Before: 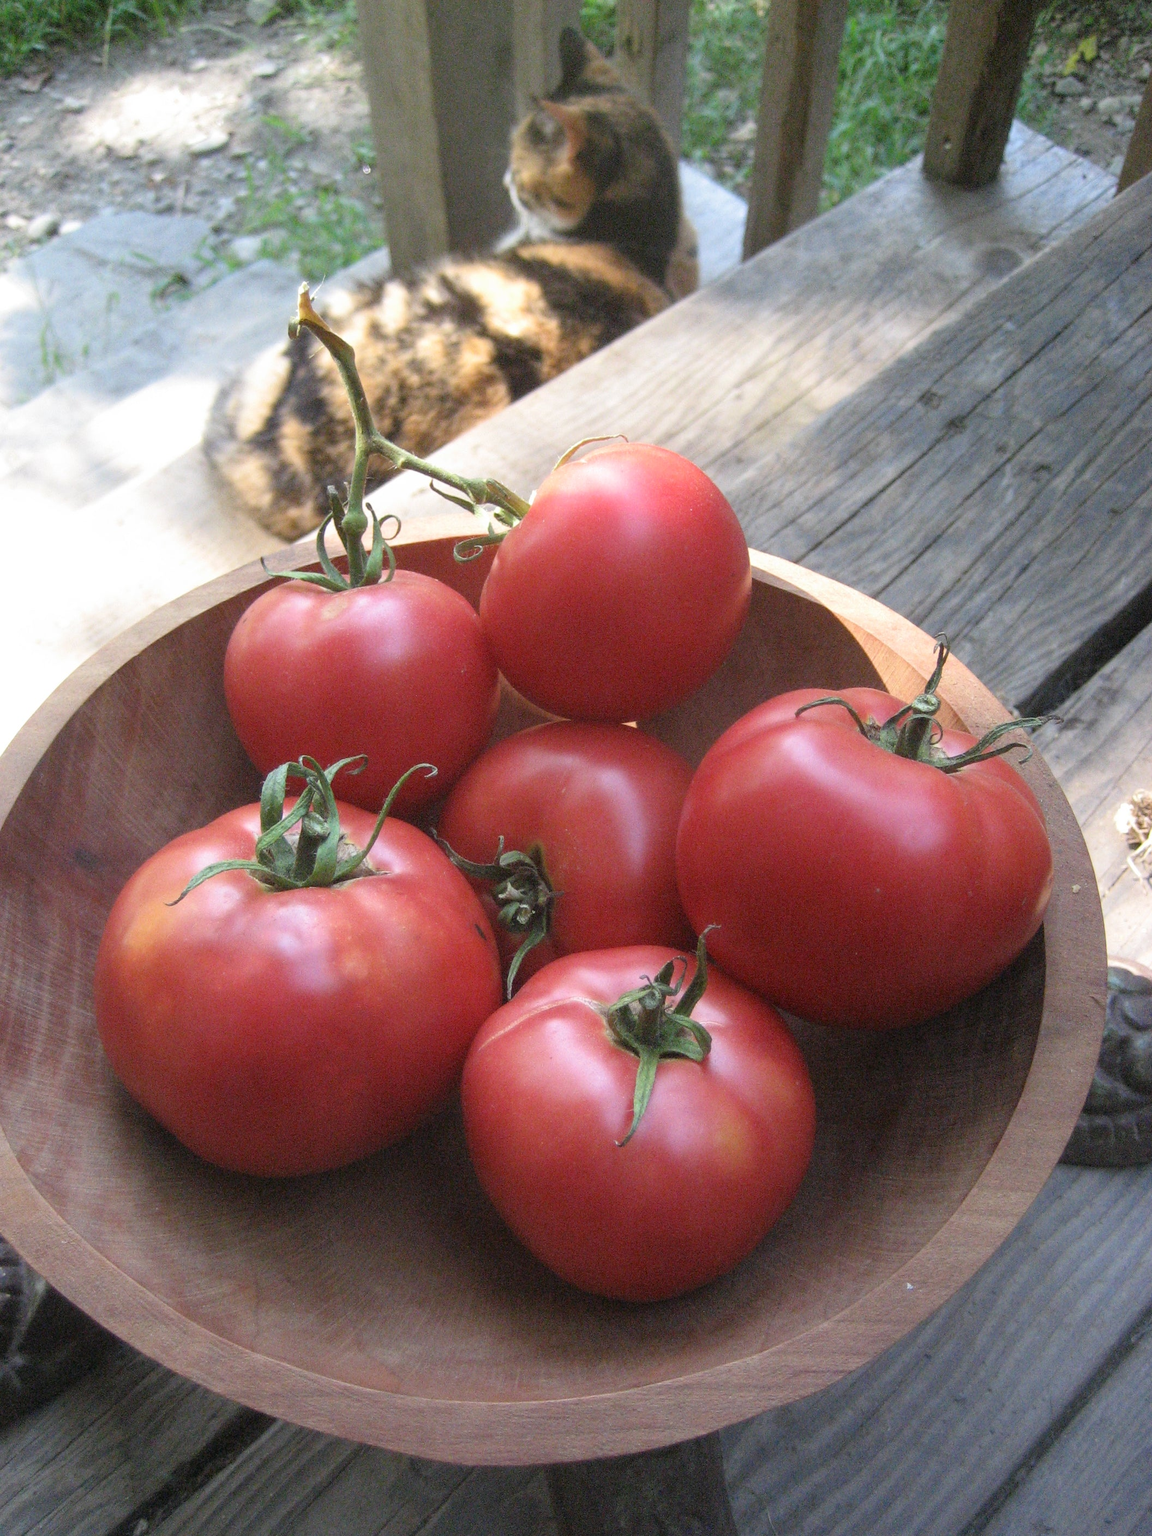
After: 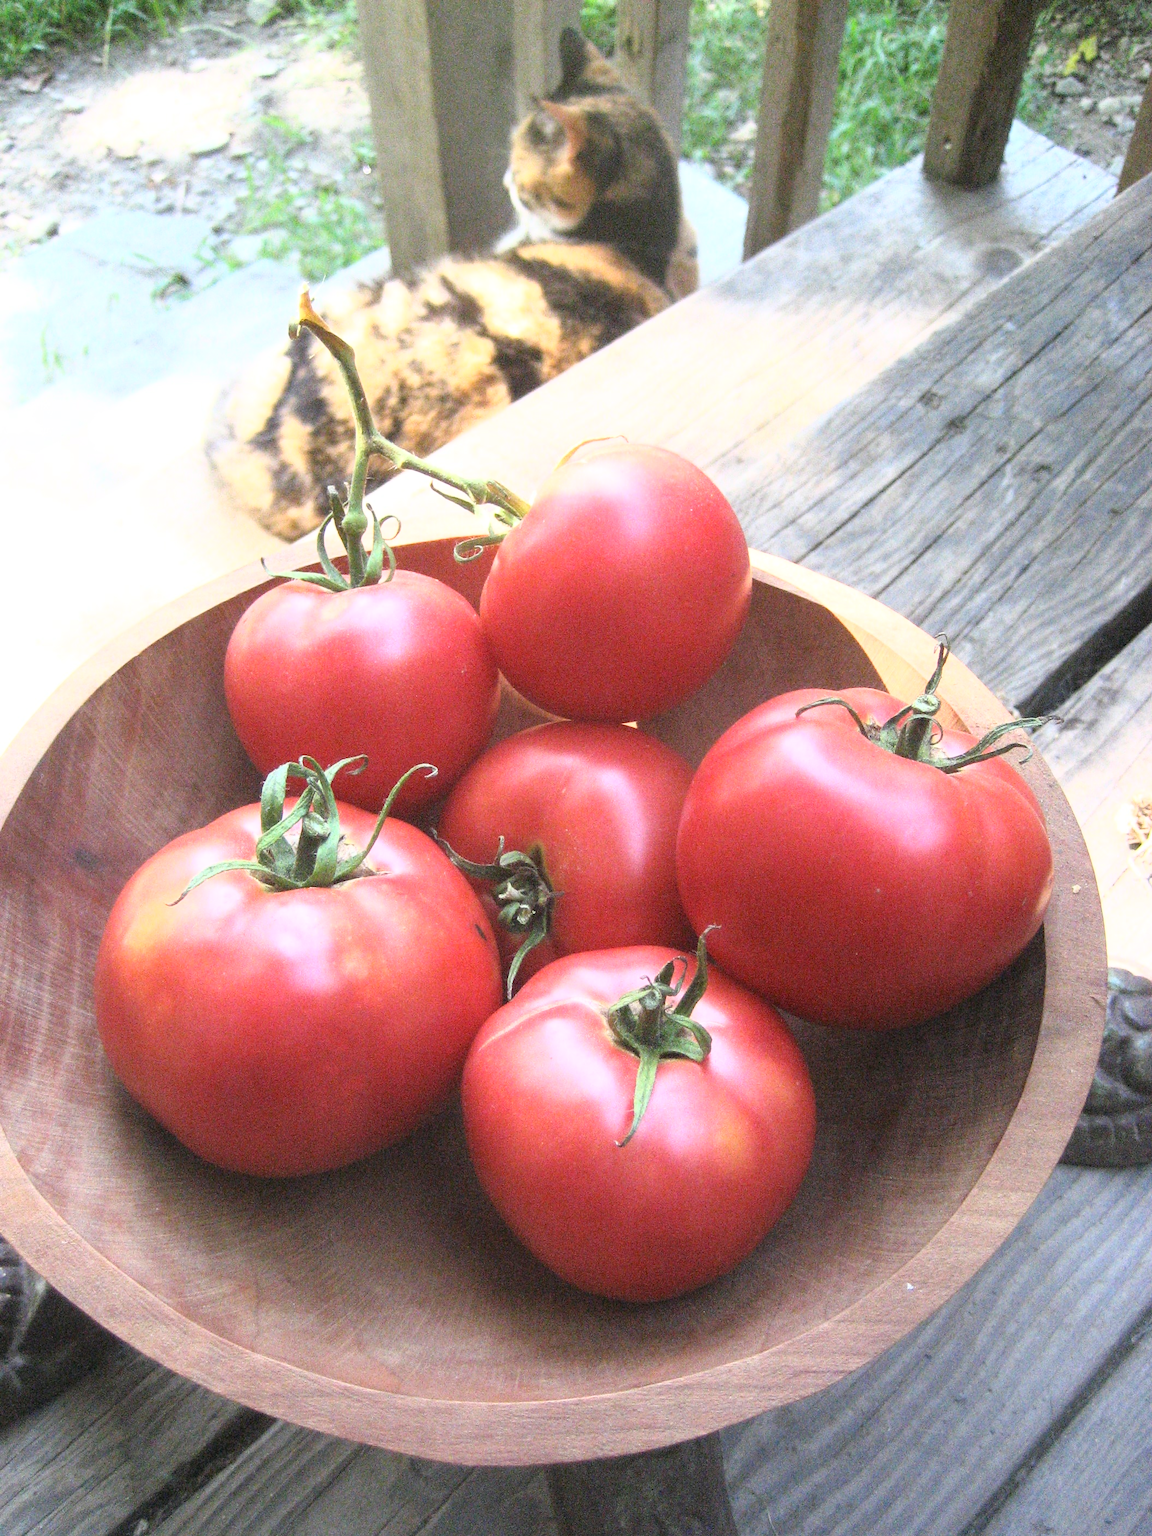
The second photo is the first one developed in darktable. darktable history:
base curve: curves: ch0 [(0, 0) (0.495, 0.917) (1, 1)]
